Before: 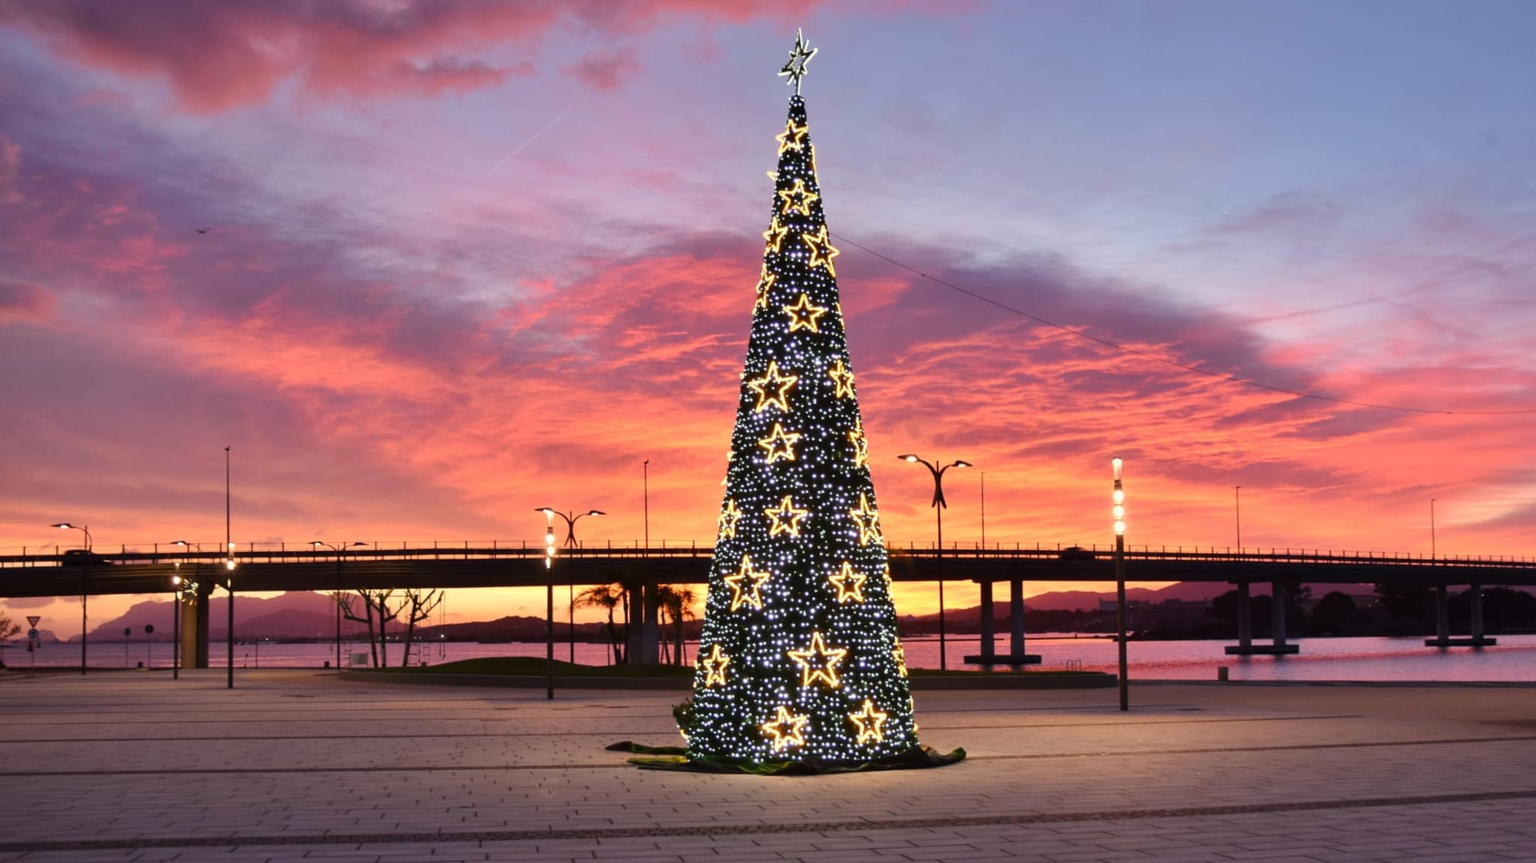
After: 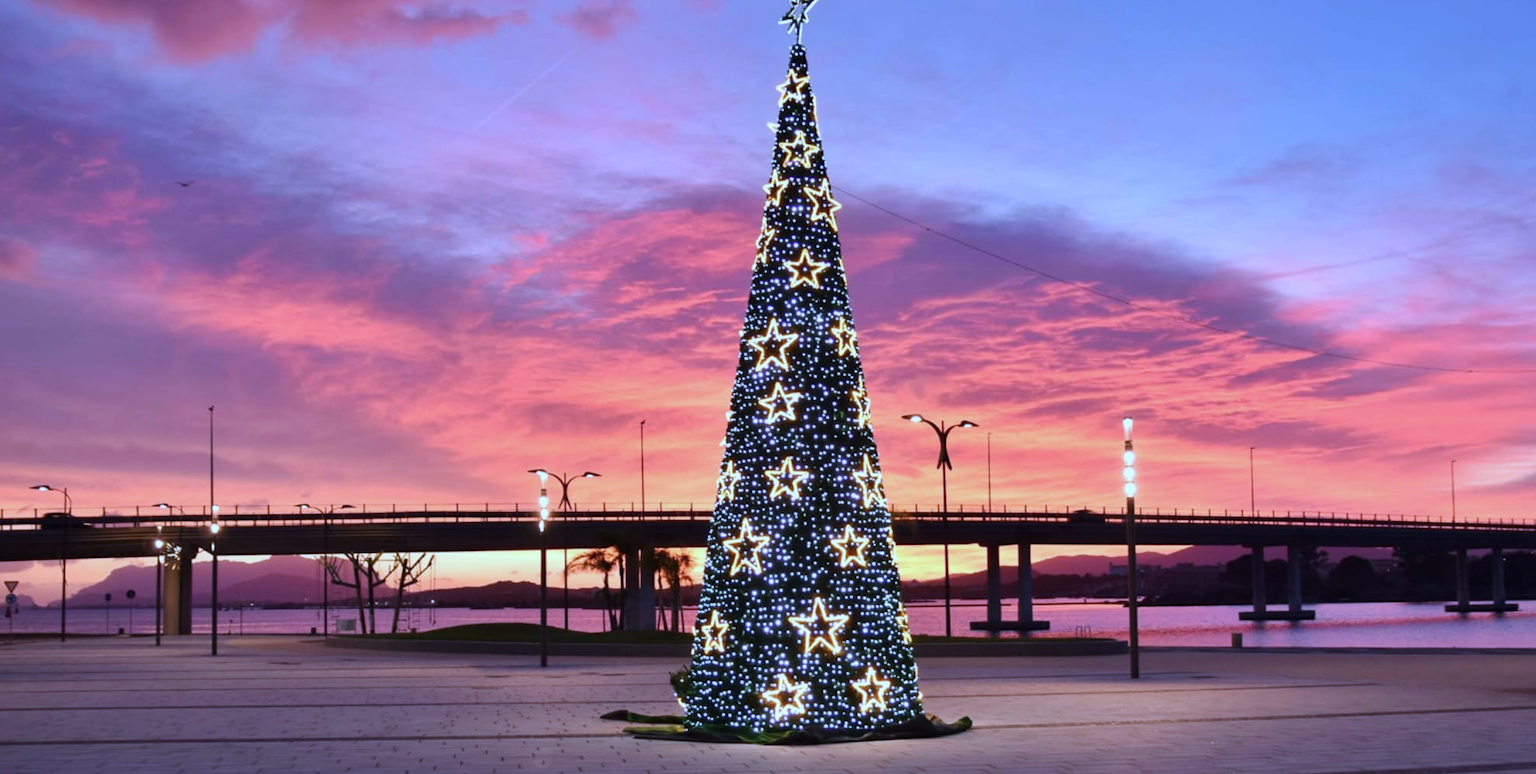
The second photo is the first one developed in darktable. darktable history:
crop: left 1.507%, top 6.147%, right 1.379%, bottom 6.637%
color calibration: illuminant as shot in camera, adaptation linear Bradford (ICC v4), x 0.406, y 0.405, temperature 3570.35 K, saturation algorithm version 1 (2020)
